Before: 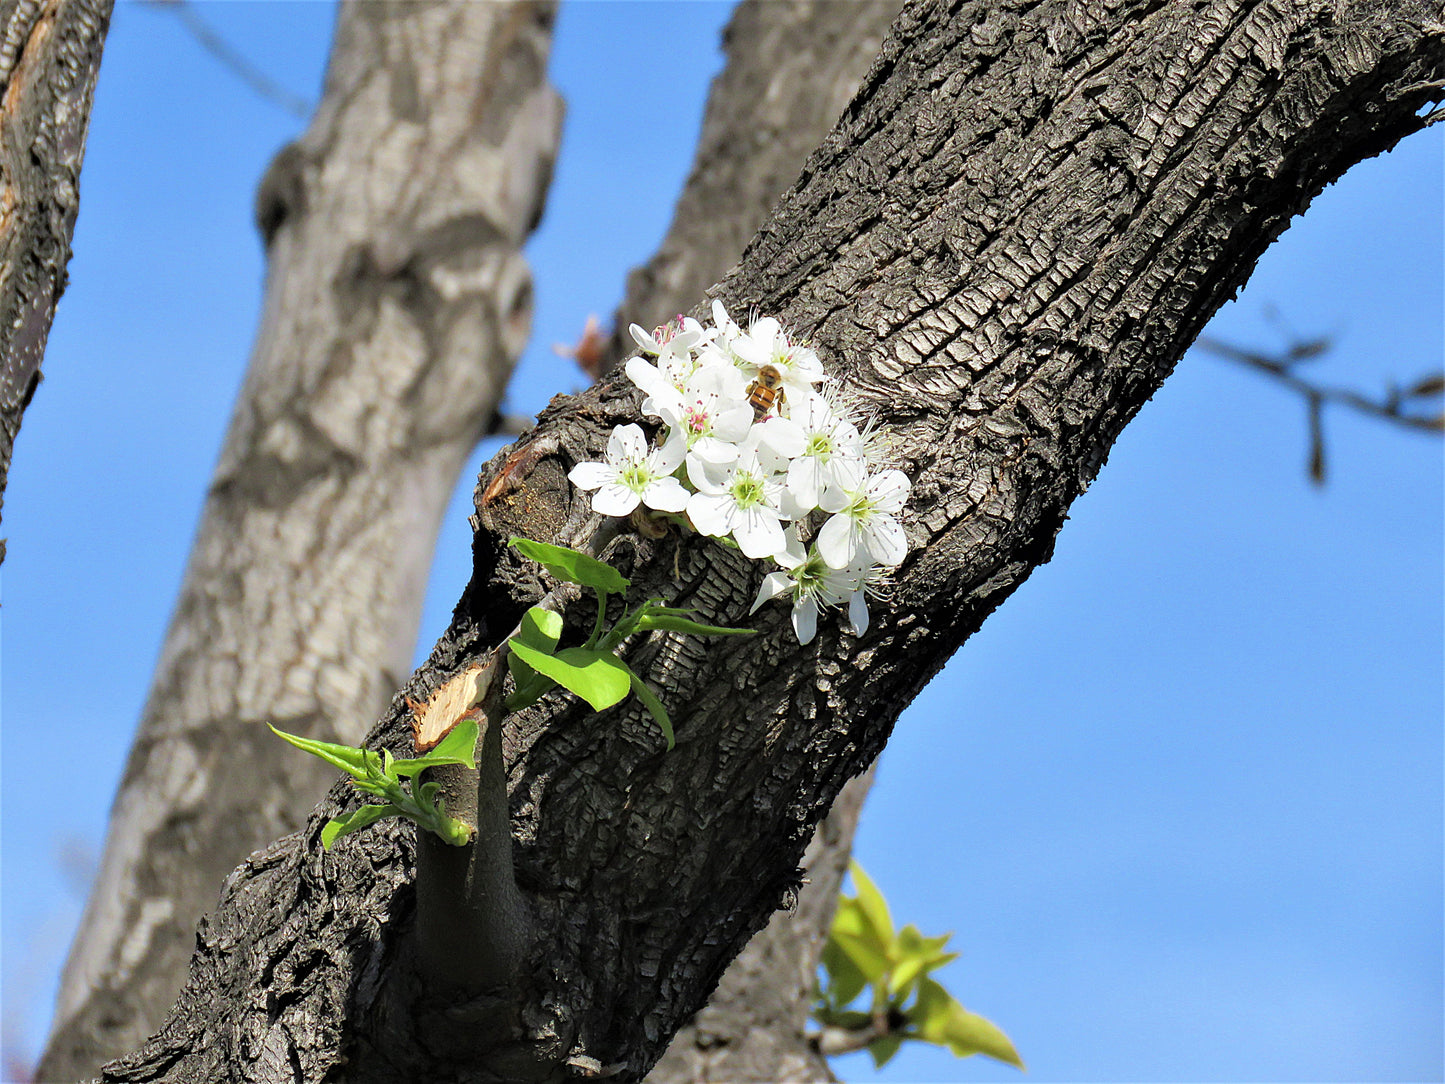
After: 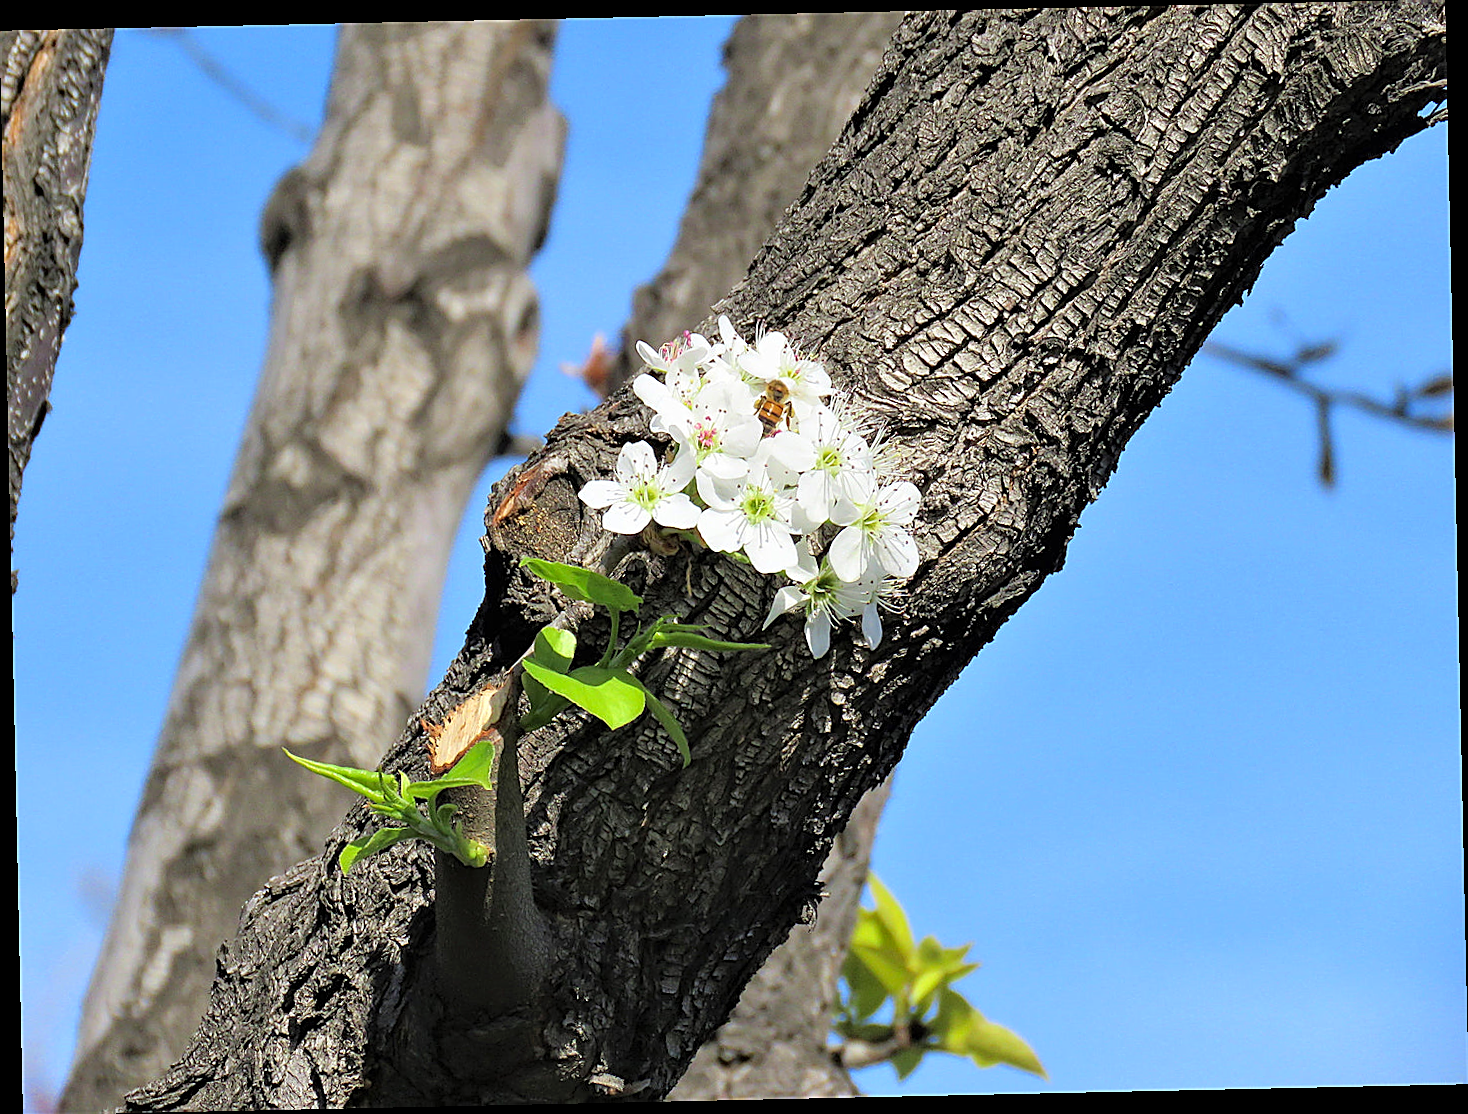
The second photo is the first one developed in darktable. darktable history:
contrast brightness saturation: contrast 0.03, brightness 0.06, saturation 0.13
sharpen: on, module defaults
rotate and perspective: rotation -1.24°, automatic cropping off
